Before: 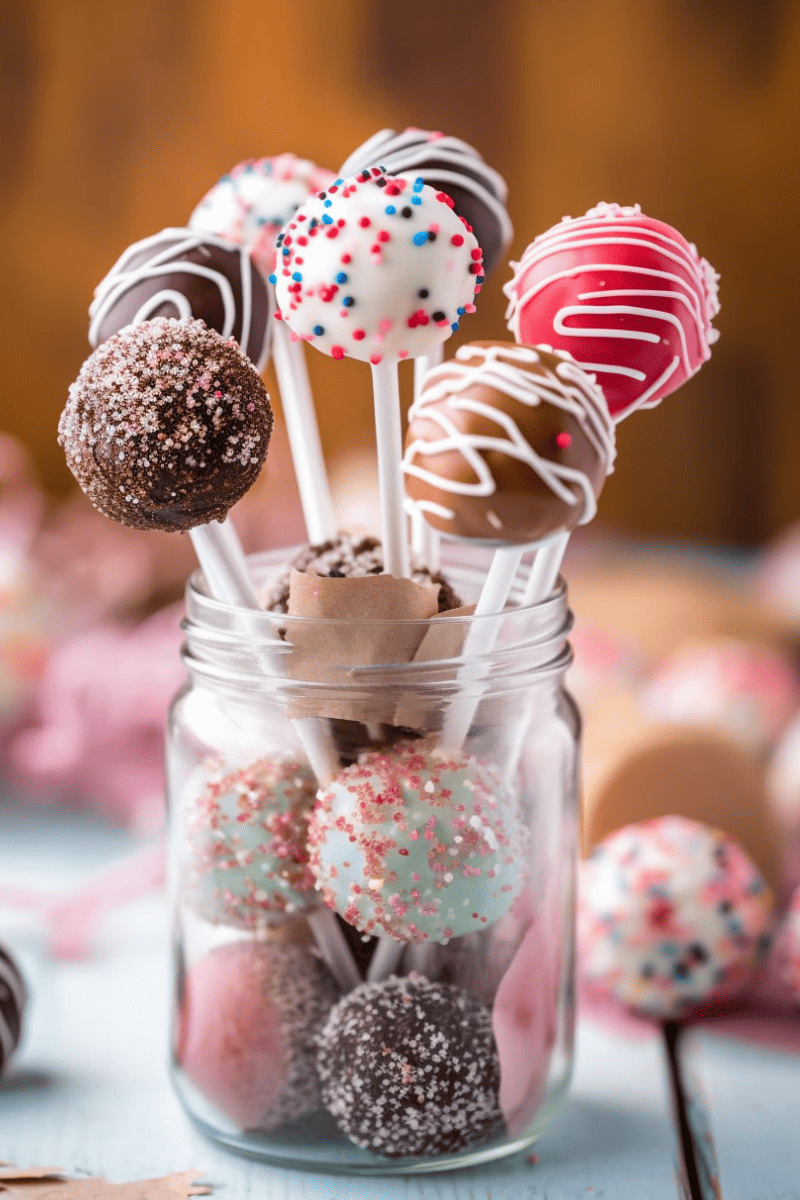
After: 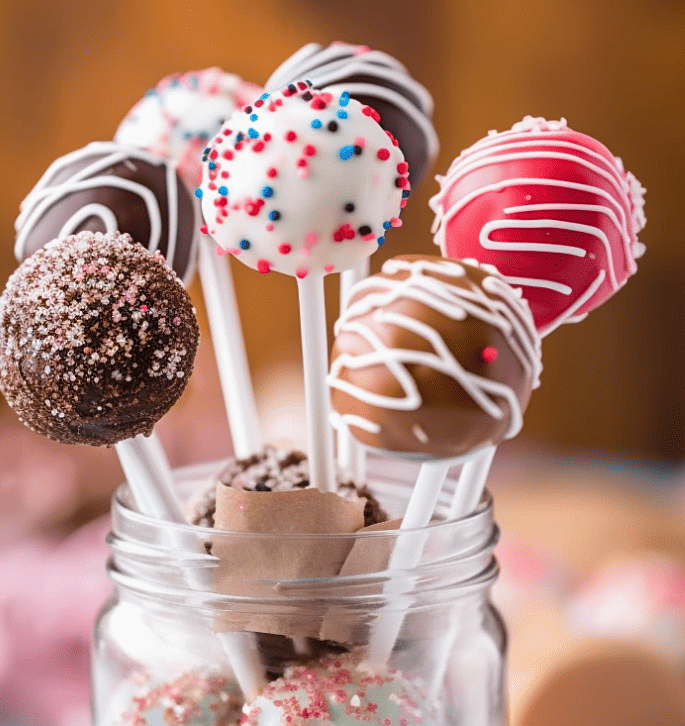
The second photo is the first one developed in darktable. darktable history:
local contrast: mode bilateral grid, contrast 99, coarseness 99, detail 90%, midtone range 0.2
crop and rotate: left 9.312%, top 7.175%, right 4.95%, bottom 32.259%
sharpen: amount 0.21
